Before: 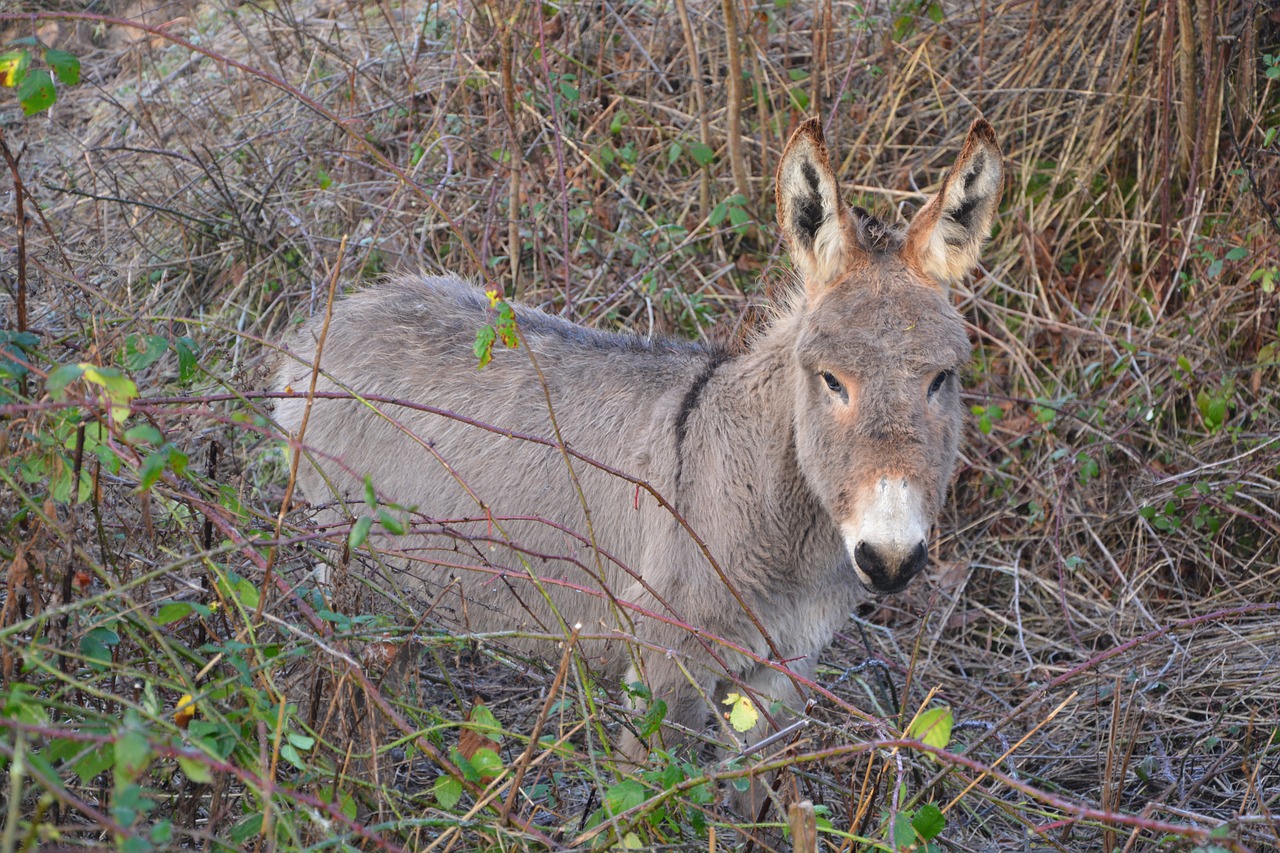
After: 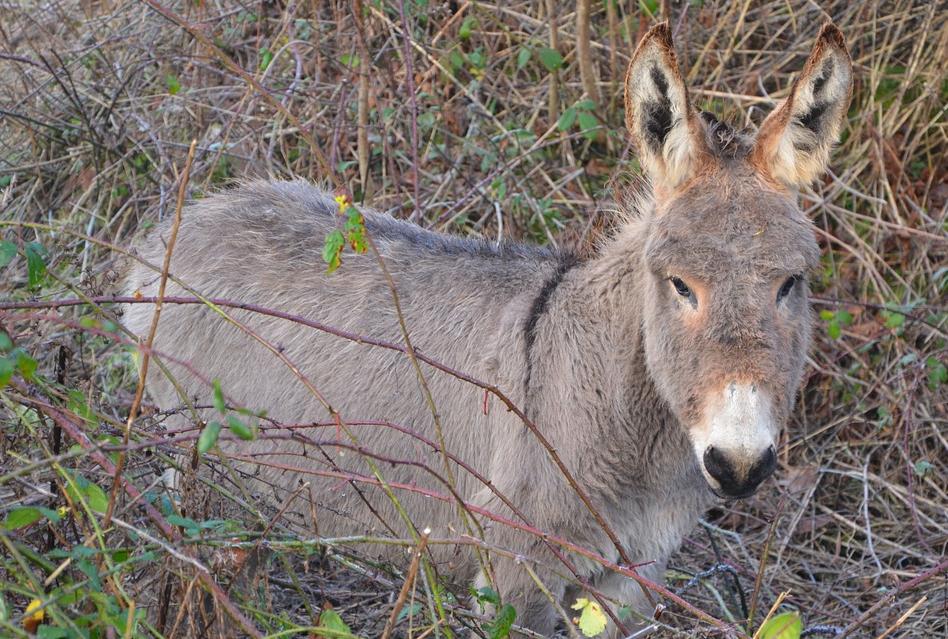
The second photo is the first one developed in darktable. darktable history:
crop and rotate: left 11.852%, top 11.363%, right 14.039%, bottom 13.639%
